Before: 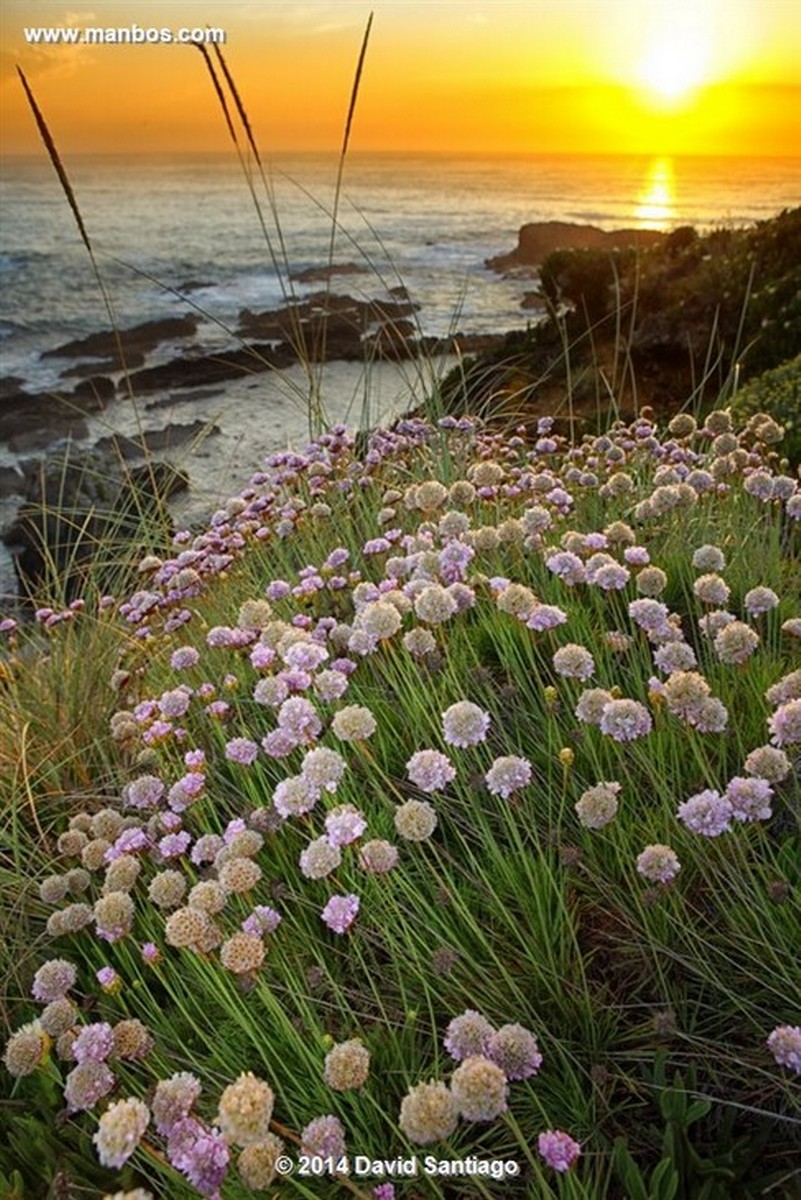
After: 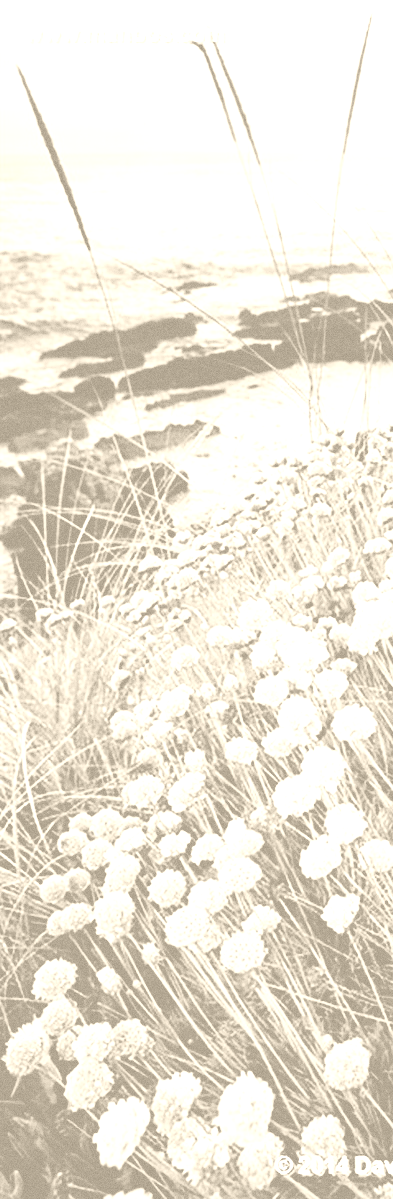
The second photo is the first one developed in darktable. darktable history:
colorize: hue 36°, saturation 71%, lightness 80.79%
exposure: black level correction -0.002, exposure 0.54 EV, compensate highlight preservation false
crop and rotate: left 0%, top 0%, right 50.845%
filmic rgb: black relative exposure -5 EV, hardness 2.88, contrast 1.3, highlights saturation mix -30%
contrast brightness saturation: brightness -0.02, saturation 0.35
grain: coarseness 0.09 ISO
tone curve: curves: ch0 [(0, 0) (0.003, 0.004) (0.011, 0.006) (0.025, 0.011) (0.044, 0.017) (0.069, 0.029) (0.1, 0.047) (0.136, 0.07) (0.177, 0.121) (0.224, 0.182) (0.277, 0.257) (0.335, 0.342) (0.399, 0.432) (0.468, 0.526) (0.543, 0.621) (0.623, 0.711) (0.709, 0.792) (0.801, 0.87) (0.898, 0.951) (1, 1)], preserve colors none
